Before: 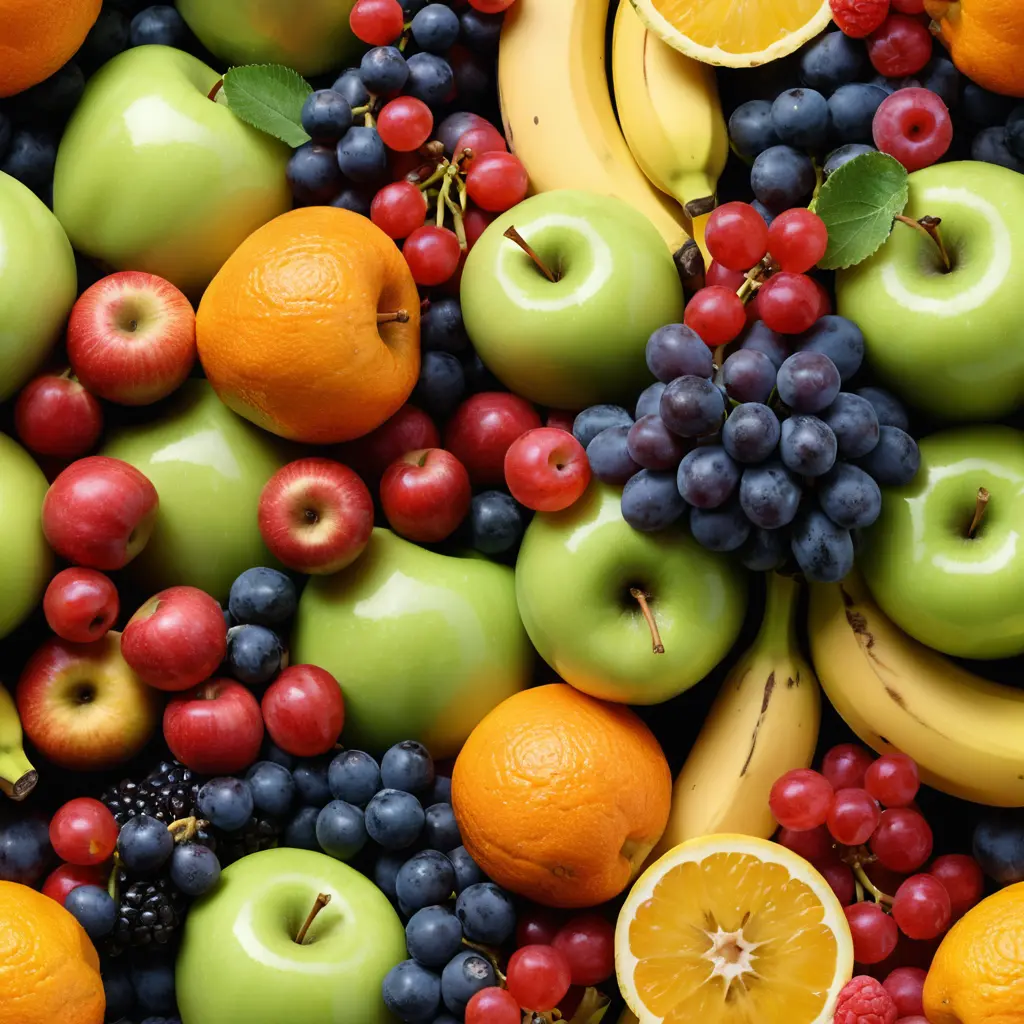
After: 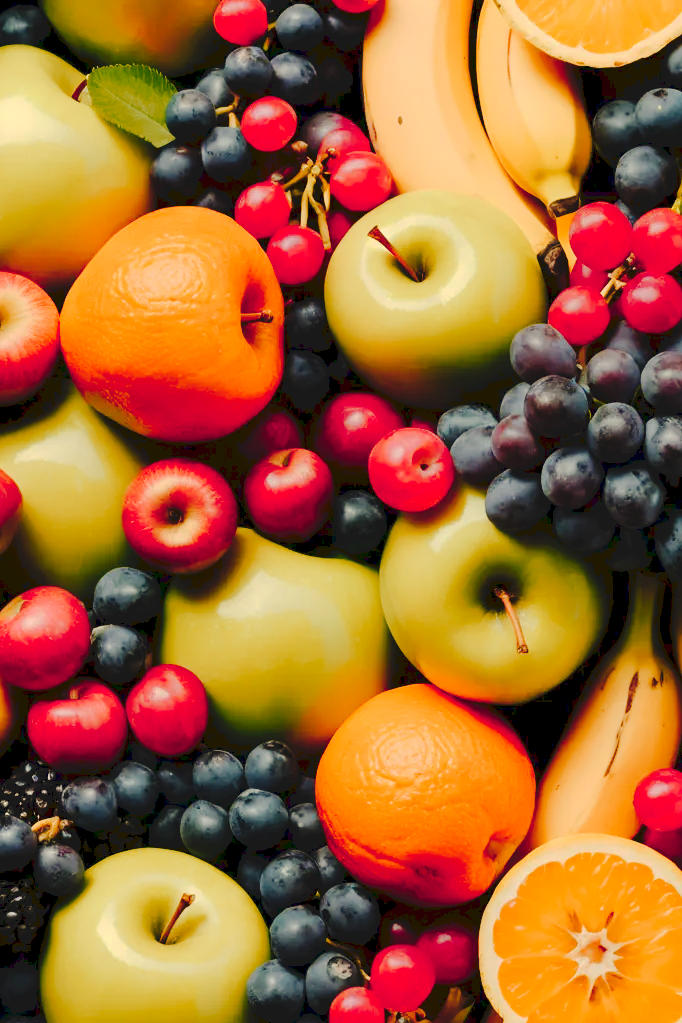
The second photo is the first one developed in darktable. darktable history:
white balance: red 1.08, blue 0.791
tone curve: curves: ch0 [(0, 0) (0.003, 0.089) (0.011, 0.089) (0.025, 0.088) (0.044, 0.089) (0.069, 0.094) (0.1, 0.108) (0.136, 0.119) (0.177, 0.147) (0.224, 0.204) (0.277, 0.28) (0.335, 0.389) (0.399, 0.486) (0.468, 0.588) (0.543, 0.647) (0.623, 0.705) (0.709, 0.759) (0.801, 0.815) (0.898, 0.873) (1, 1)], preserve colors none
color zones: curves: ch1 [(0.239, 0.552) (0.75, 0.5)]; ch2 [(0.25, 0.462) (0.749, 0.457)], mix 25.94%
exposure: black level correction 0.002, exposure -0.1 EV, compensate highlight preservation false
crop and rotate: left 13.342%, right 19.991%
